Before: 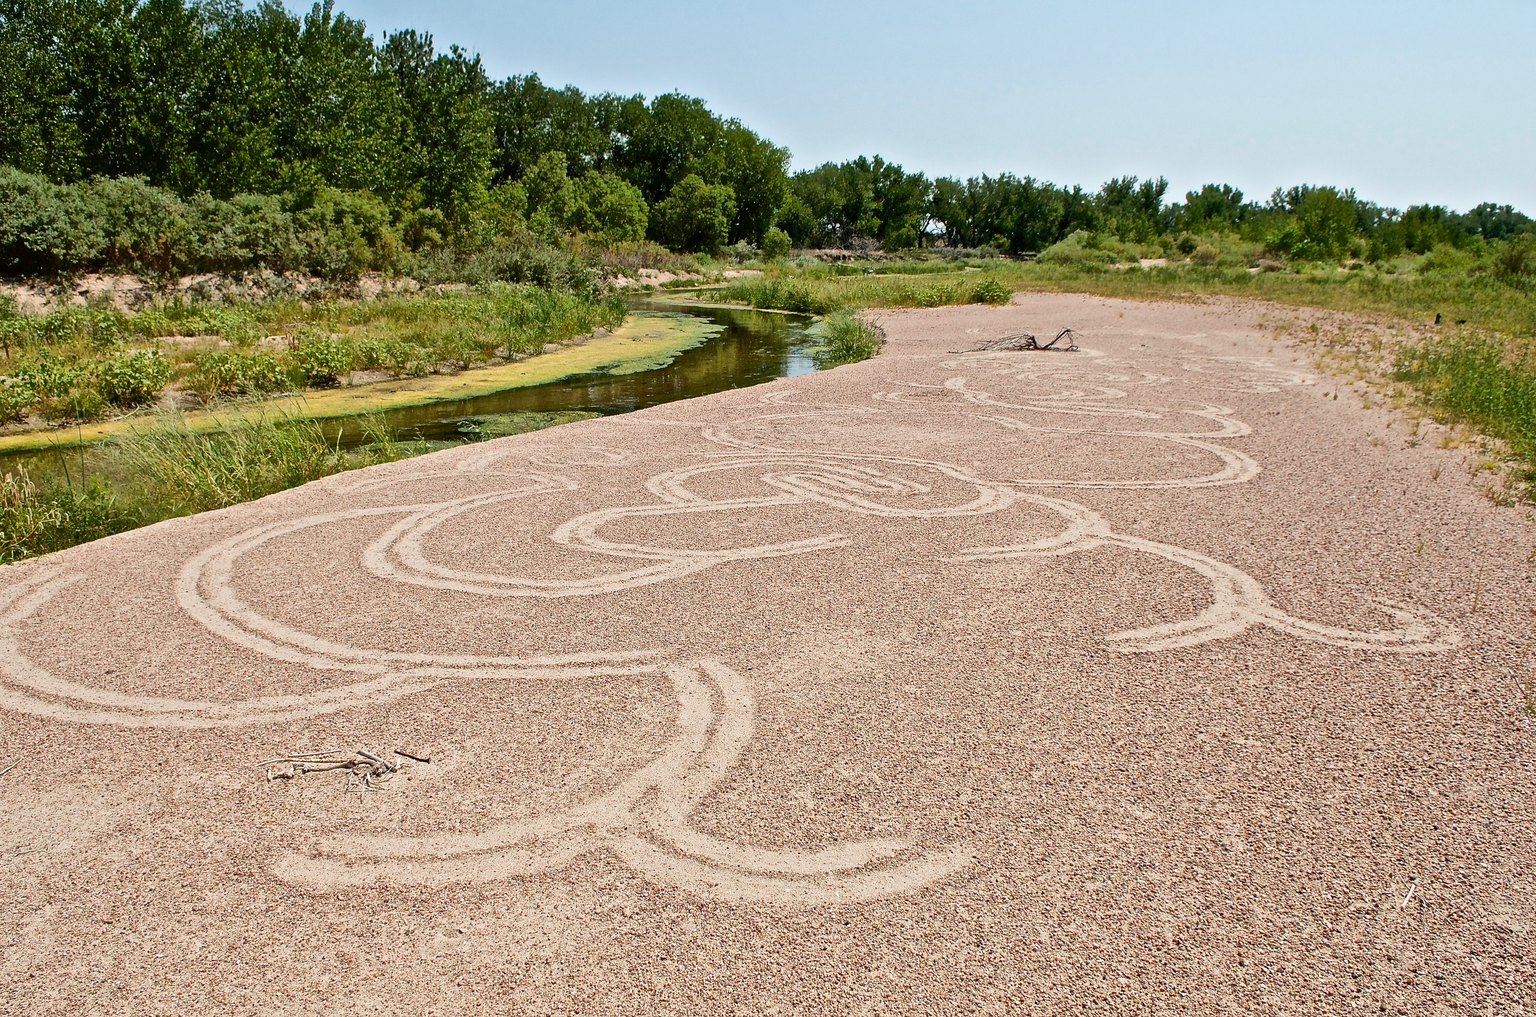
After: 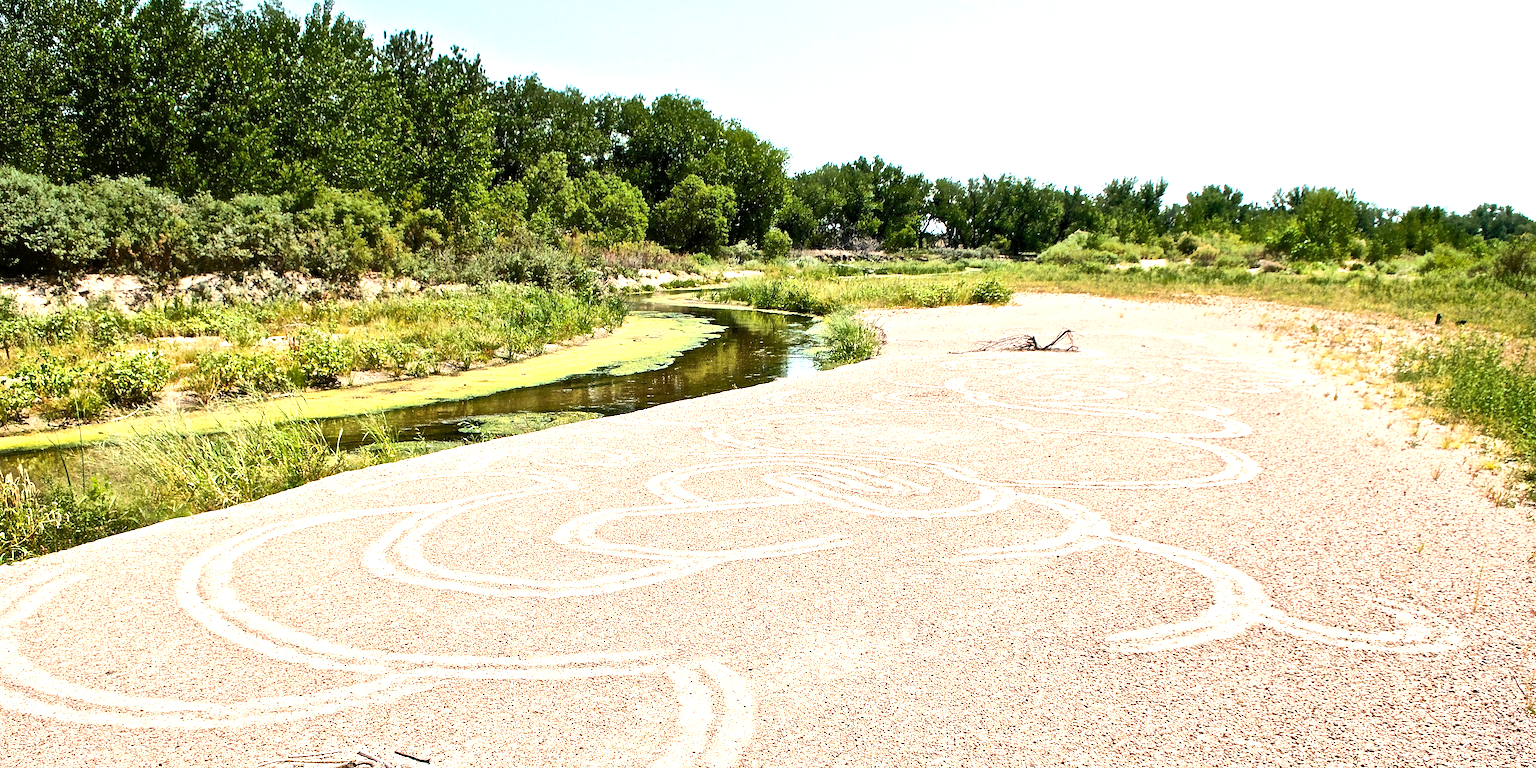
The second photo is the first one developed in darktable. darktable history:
levels: black 0.107%, levels [0.016, 0.492, 0.969]
tone curve: curves: ch0 [(0, 0) (0.822, 0.825) (0.994, 0.955)]; ch1 [(0, 0) (0.226, 0.261) (0.383, 0.397) (0.46, 0.46) (0.498, 0.501) (0.524, 0.543) (0.578, 0.575) (1, 1)]; ch2 [(0, 0) (0.438, 0.456) (0.5, 0.495) (0.547, 0.515) (0.597, 0.58) (0.629, 0.603) (1, 1)], color space Lab, linked channels, preserve colors none
crop: bottom 24.47%
tone equalizer: -8 EV 0 EV, -7 EV -0.002 EV, -6 EV 0.003 EV, -5 EV -0.032 EV, -4 EV -0.106 EV, -3 EV -0.187 EV, -2 EV 0.229 EV, -1 EV 0.703 EV, +0 EV 0.498 EV, mask exposure compensation -0.489 EV
exposure: exposure 0.664 EV, compensate highlight preservation false
